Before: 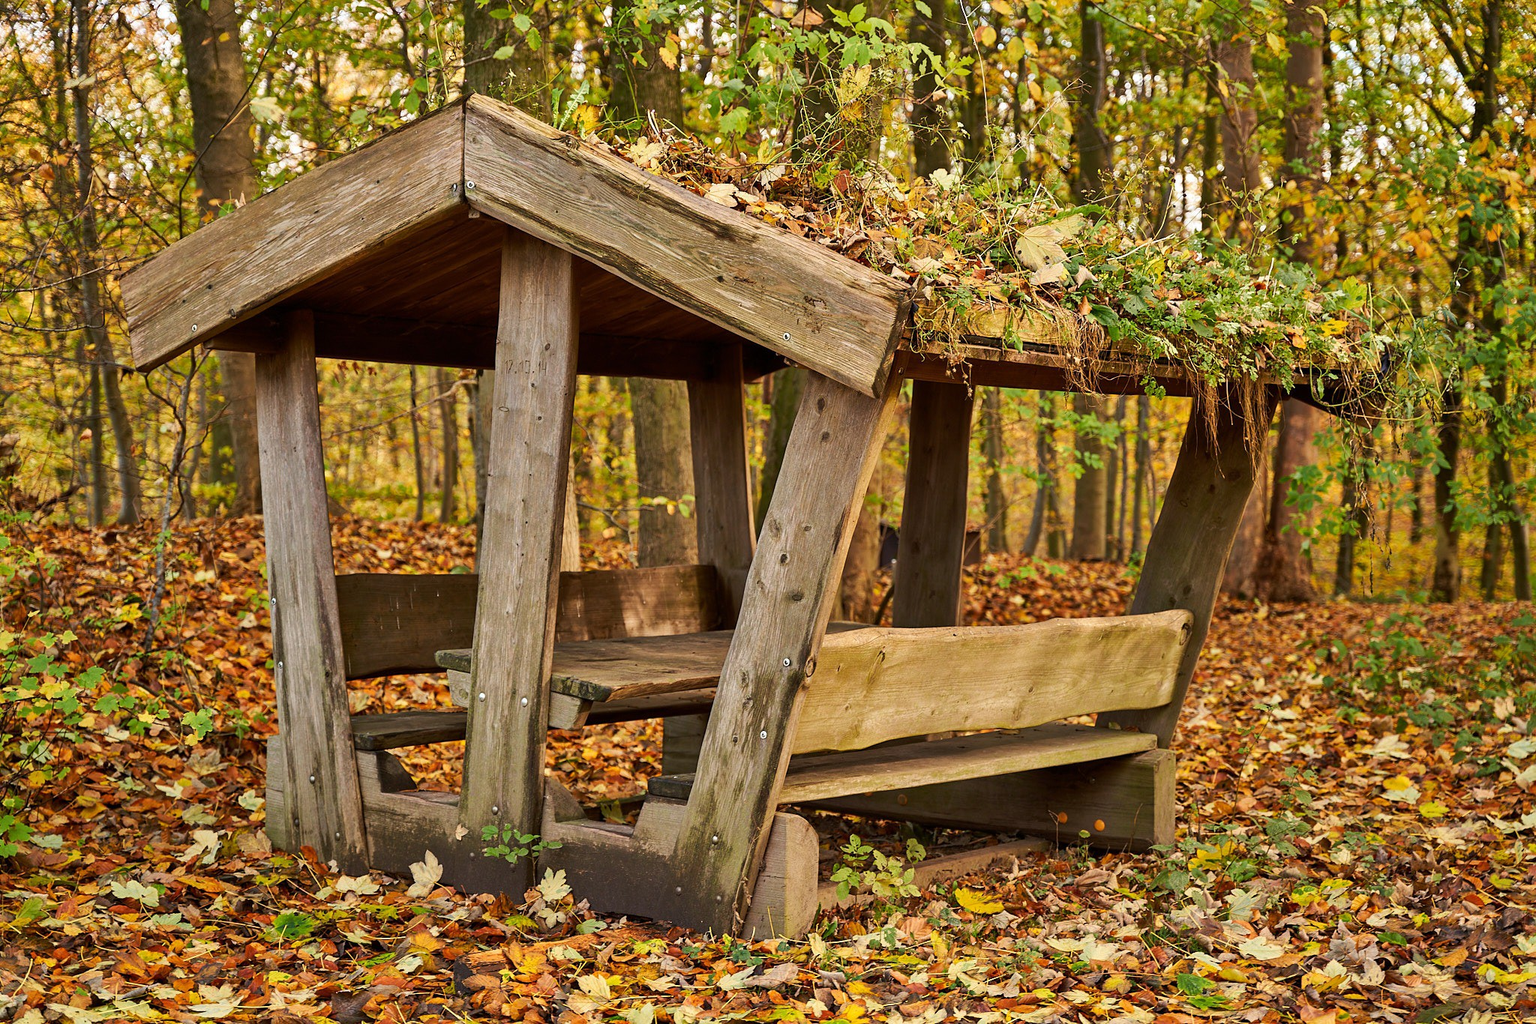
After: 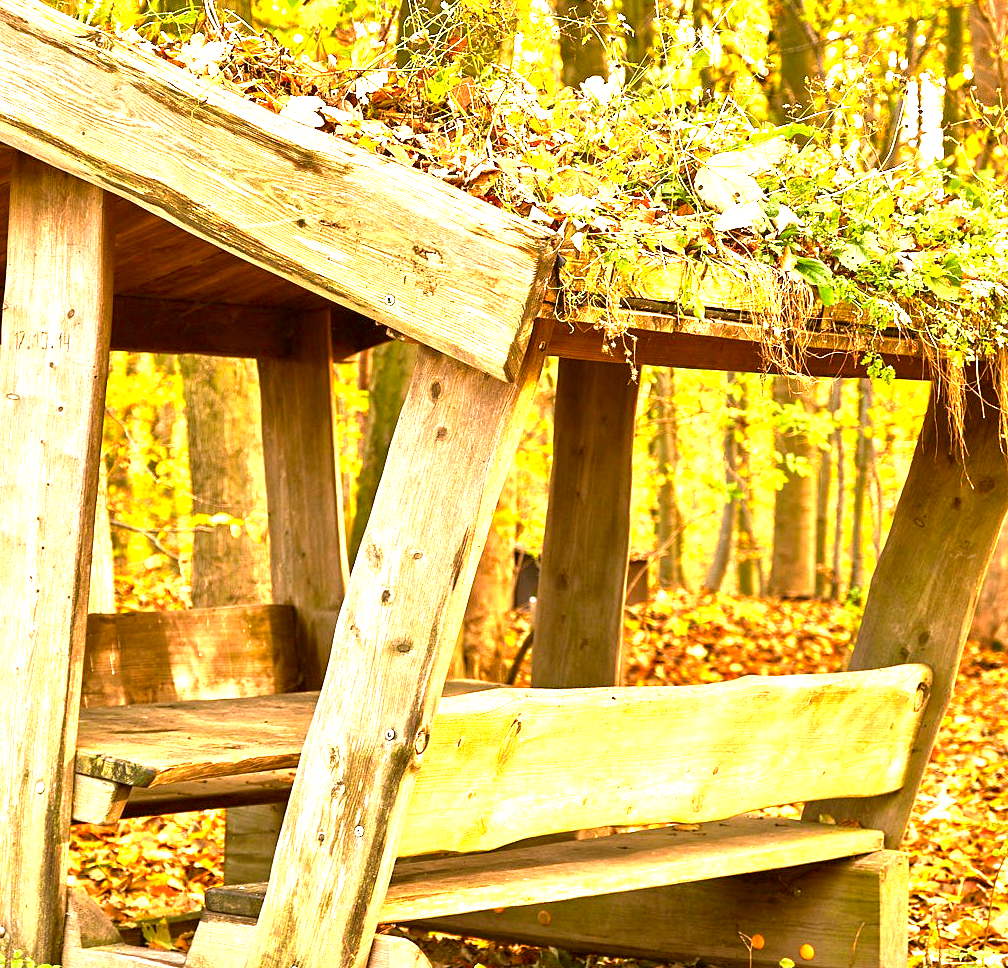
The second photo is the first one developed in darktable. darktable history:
exposure: exposure 2.23 EV, compensate highlight preservation false
crop: left 32.195%, top 10.929%, right 18.441%, bottom 17.413%
color correction: highlights a* 8.81, highlights b* 15.12, shadows a* -0.538, shadows b* 25.82
